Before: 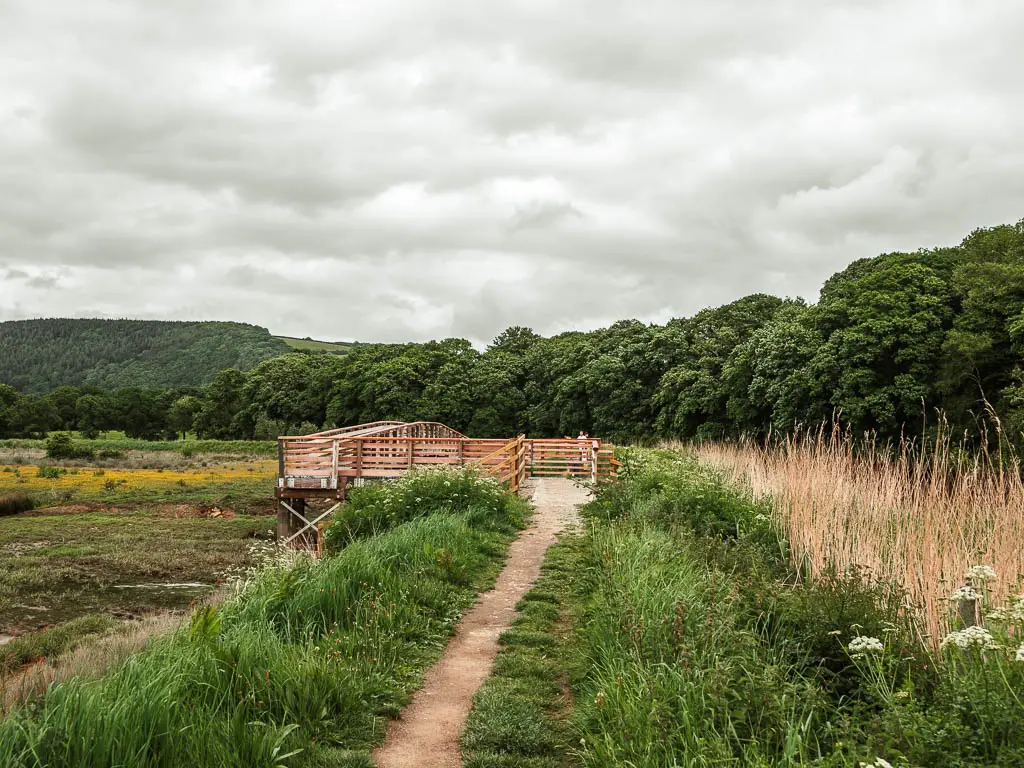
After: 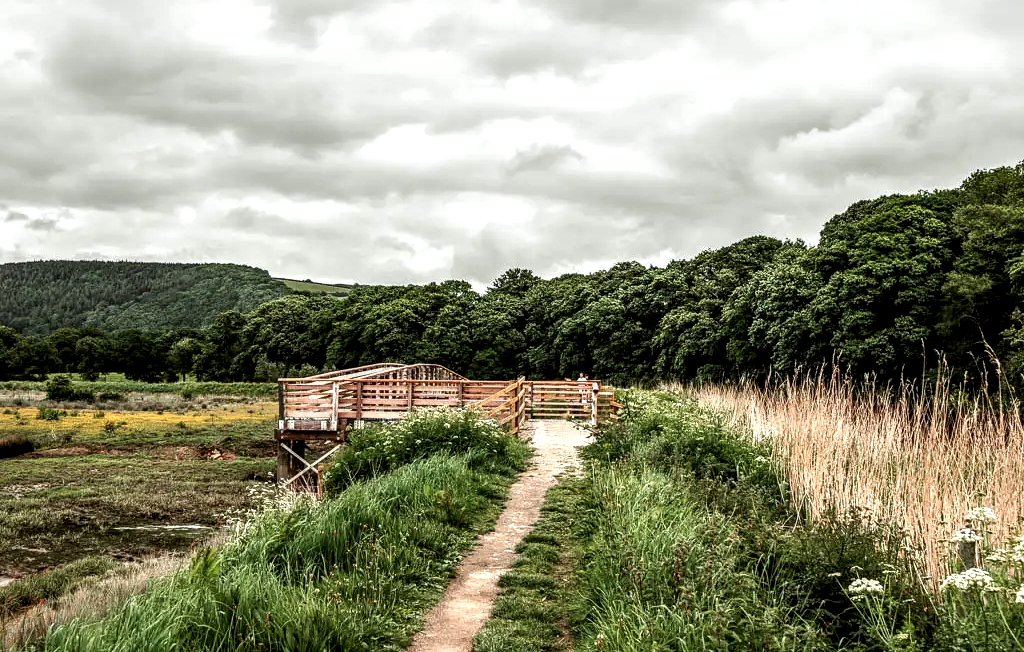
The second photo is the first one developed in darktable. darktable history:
levels: black 8.52%
contrast brightness saturation: saturation -0.061
crop: top 7.595%, bottom 7.502%
local contrast: highlights 80%, shadows 58%, detail 174%, midtone range 0.606
